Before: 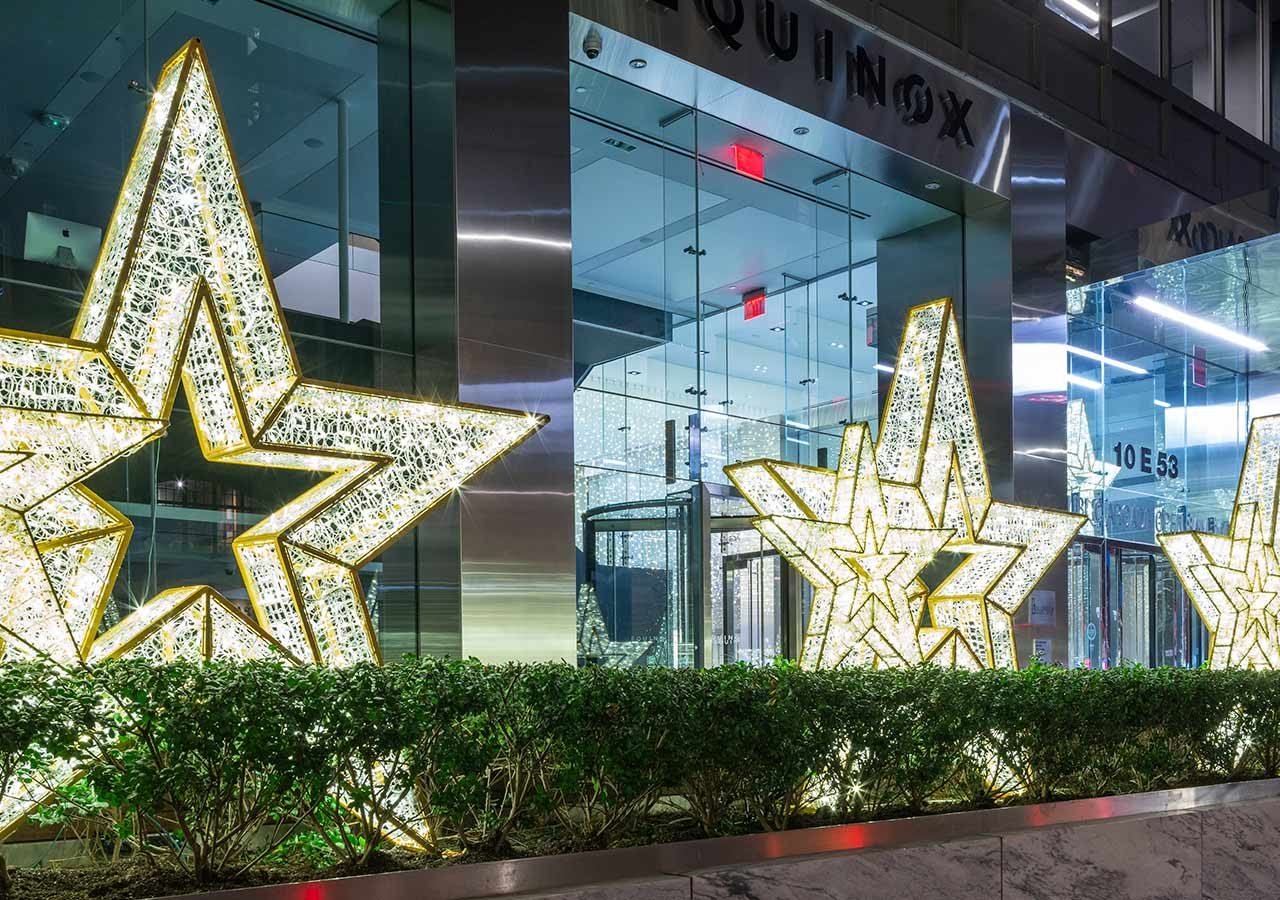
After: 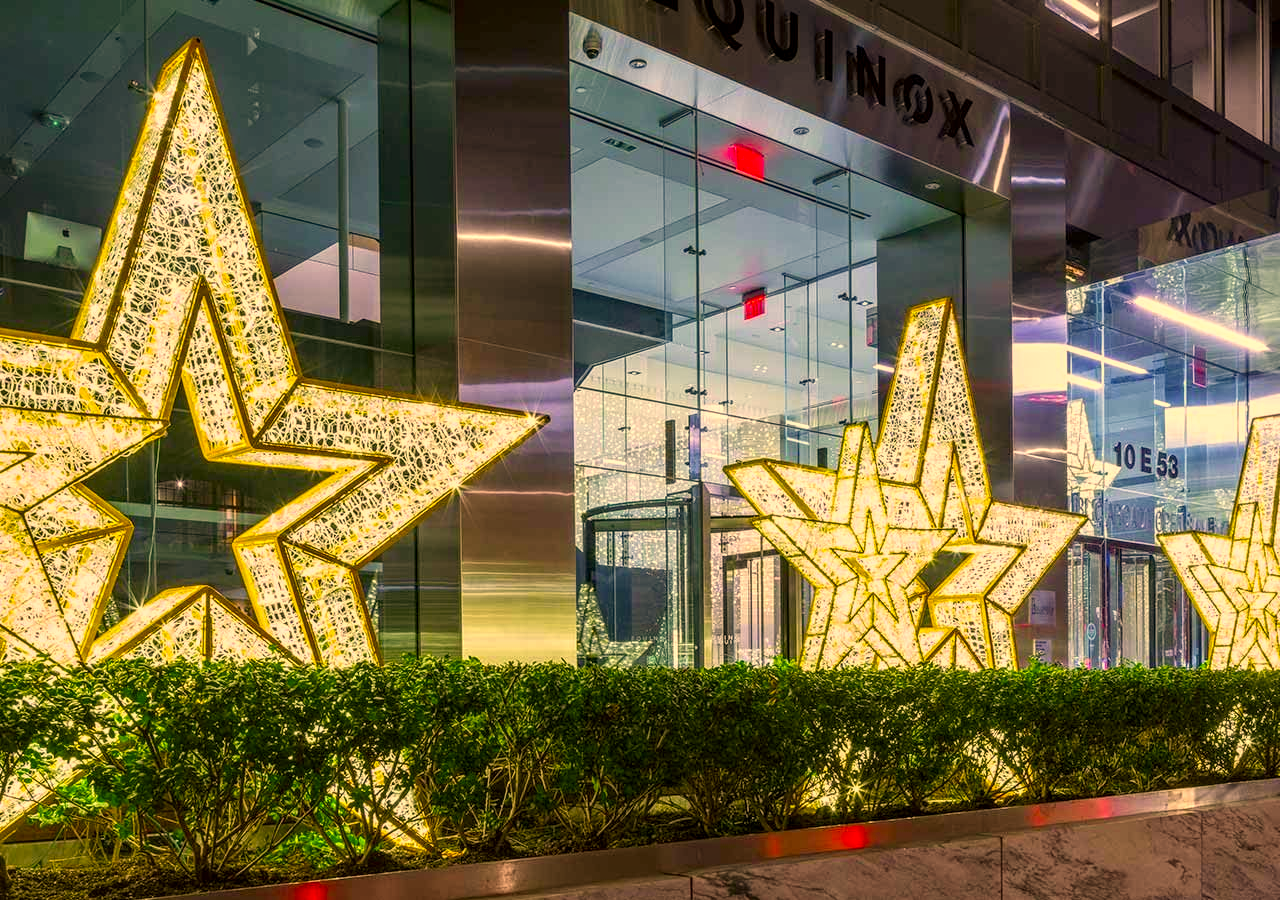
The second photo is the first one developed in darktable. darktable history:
local contrast: on, module defaults
color correction: highlights a* 18.67, highlights b* 34.75, shadows a* 1.01, shadows b* 6.8, saturation 1.05
color balance rgb: perceptual saturation grading › global saturation 29.943%, global vibrance 22.079%
